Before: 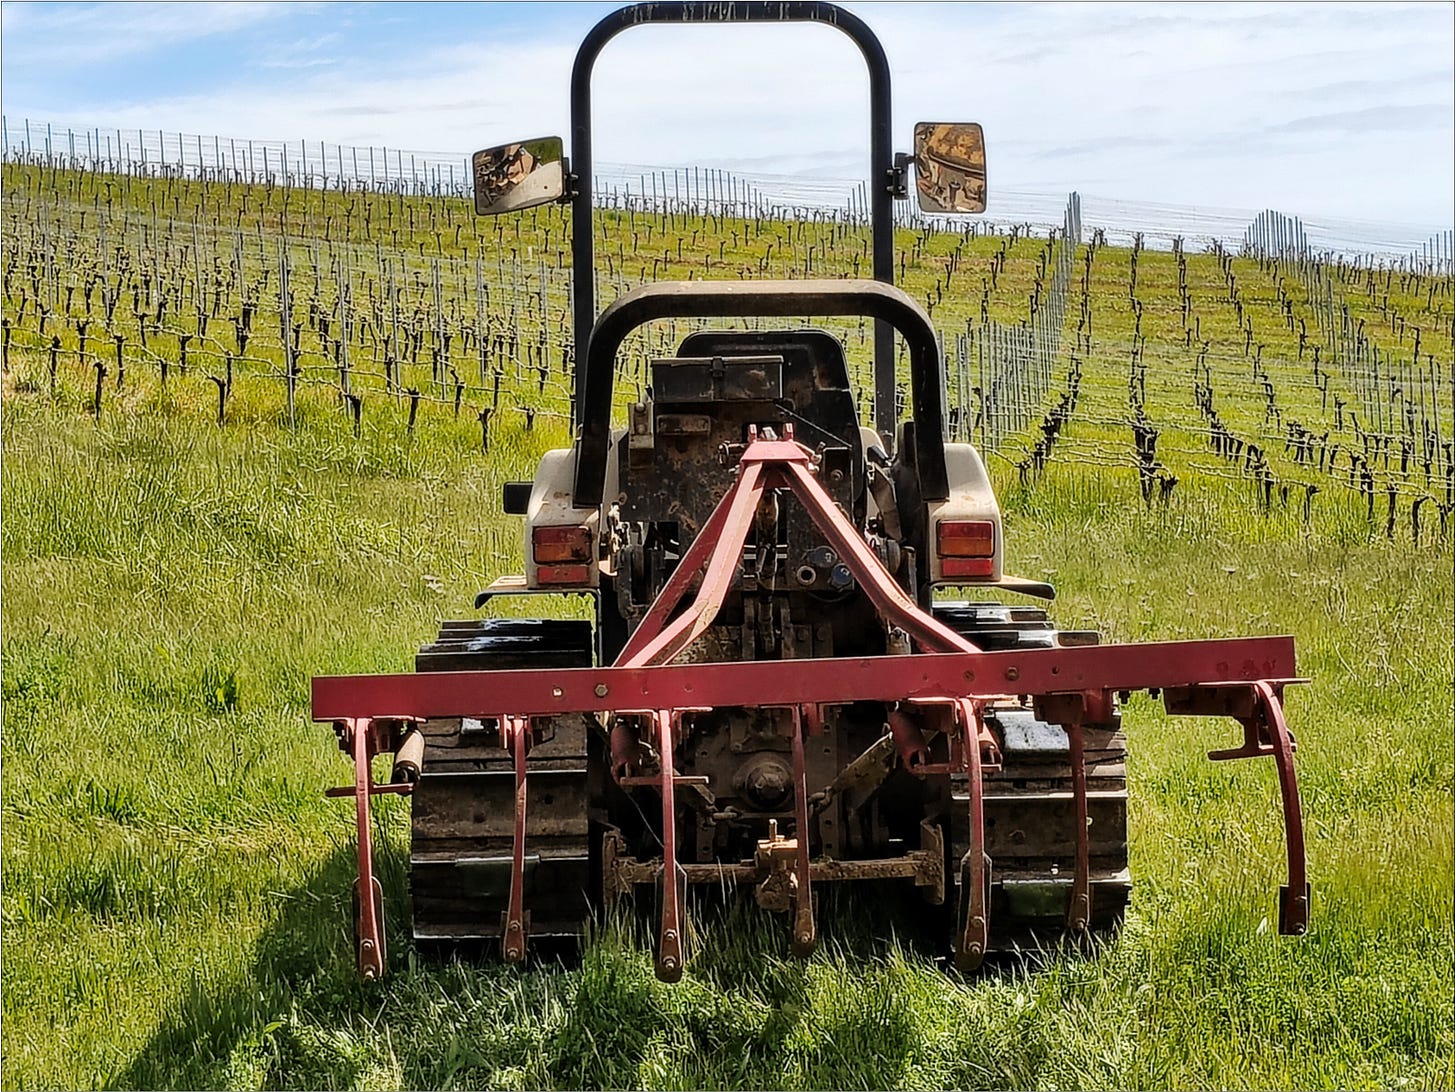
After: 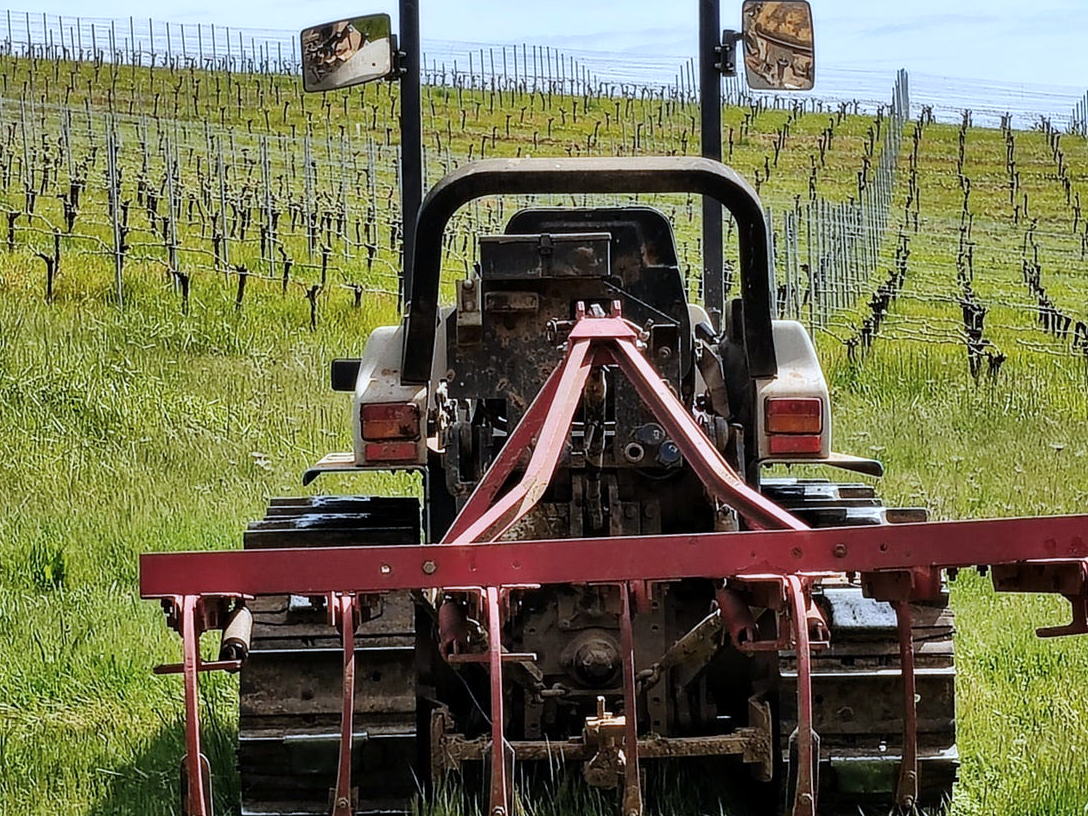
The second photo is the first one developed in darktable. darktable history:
crop and rotate: left 11.831%, top 11.346%, right 13.429%, bottom 13.899%
color calibration: x 0.37, y 0.377, temperature 4289.93 K
tone equalizer: on, module defaults
